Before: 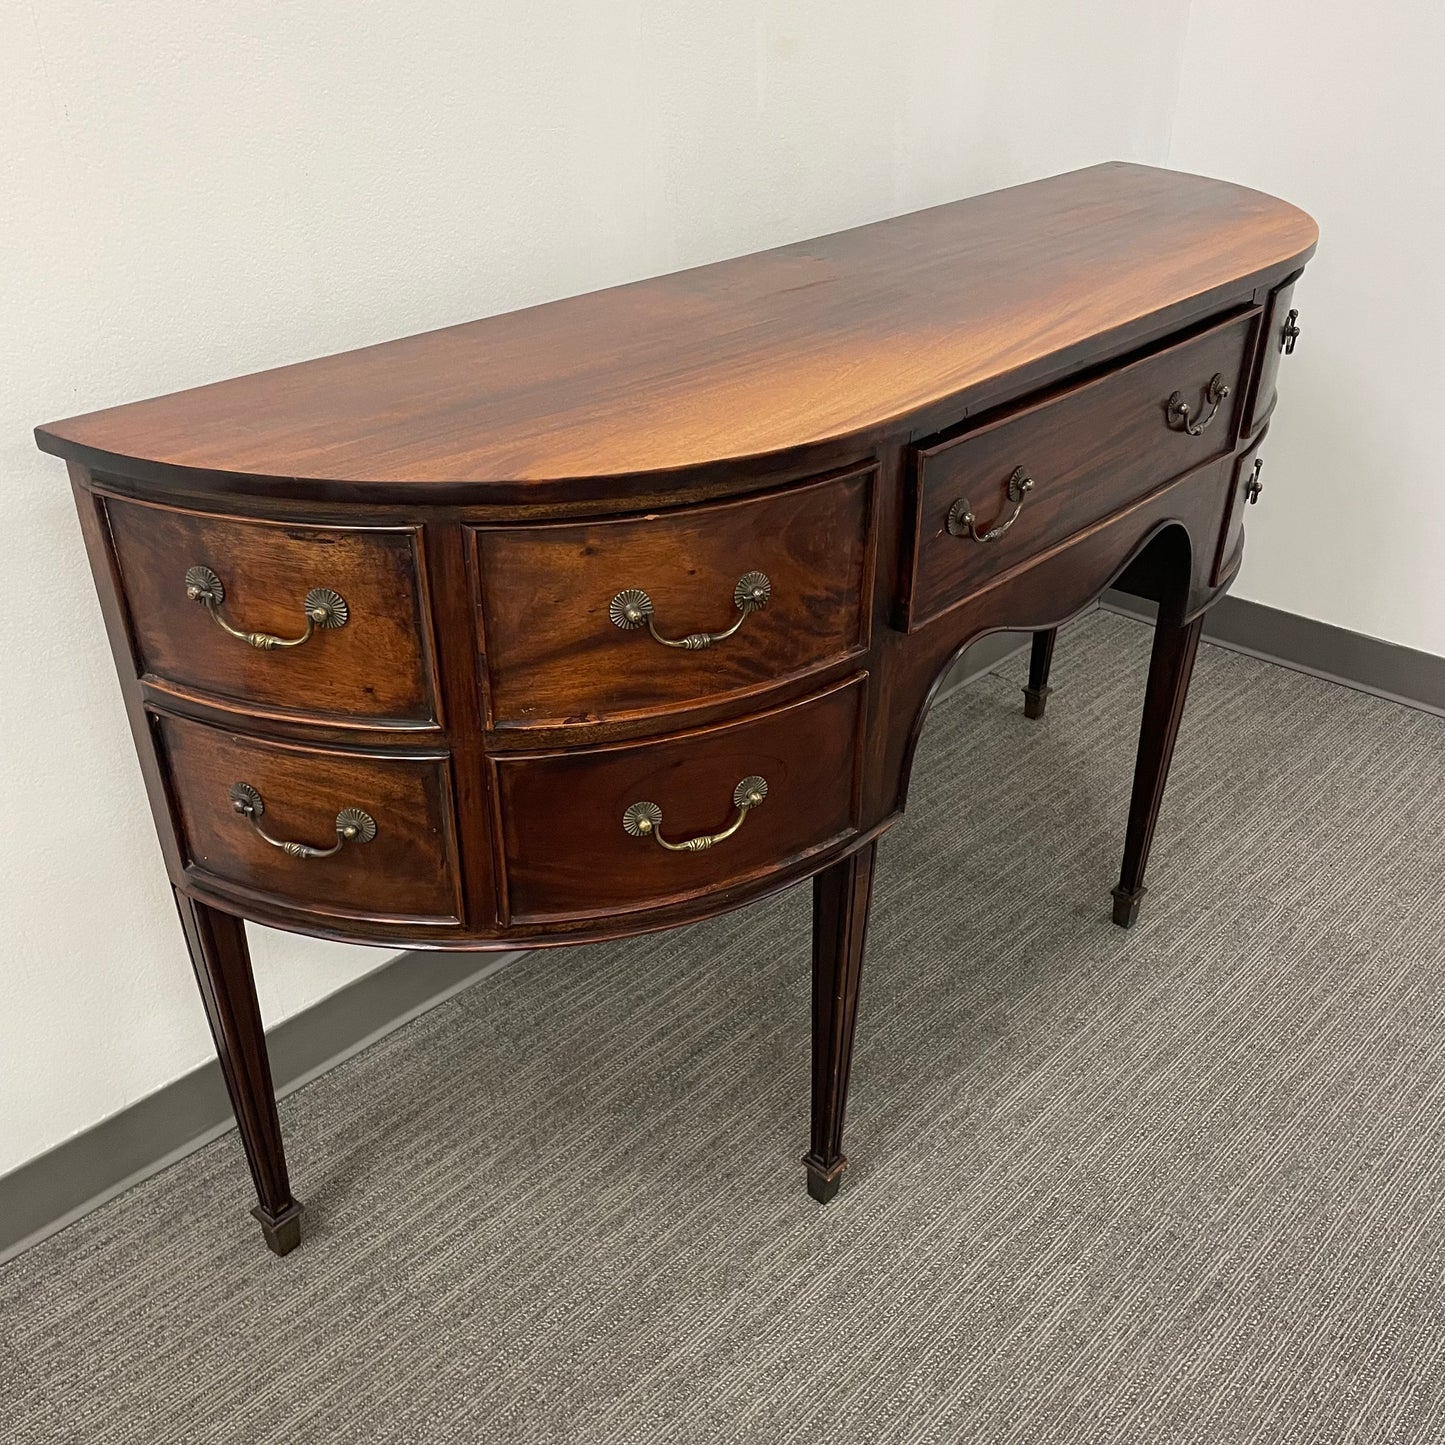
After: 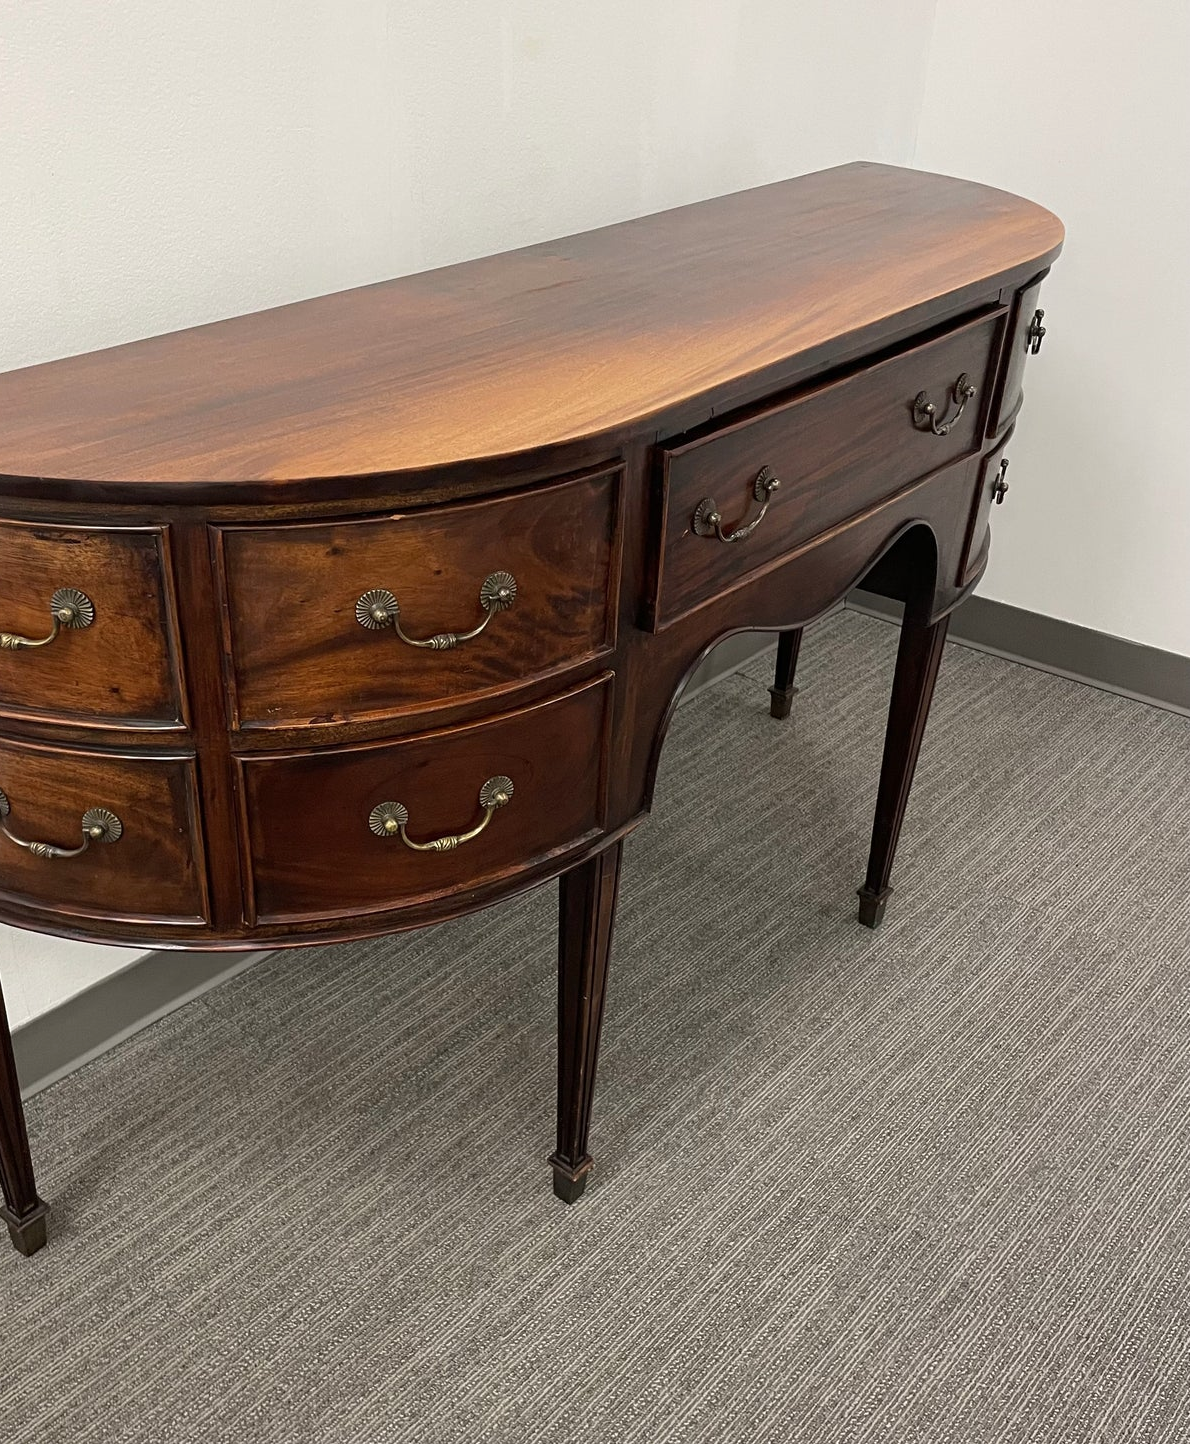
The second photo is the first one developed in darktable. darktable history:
contrast brightness saturation: saturation -0.05
crop: left 17.582%, bottom 0.031%
